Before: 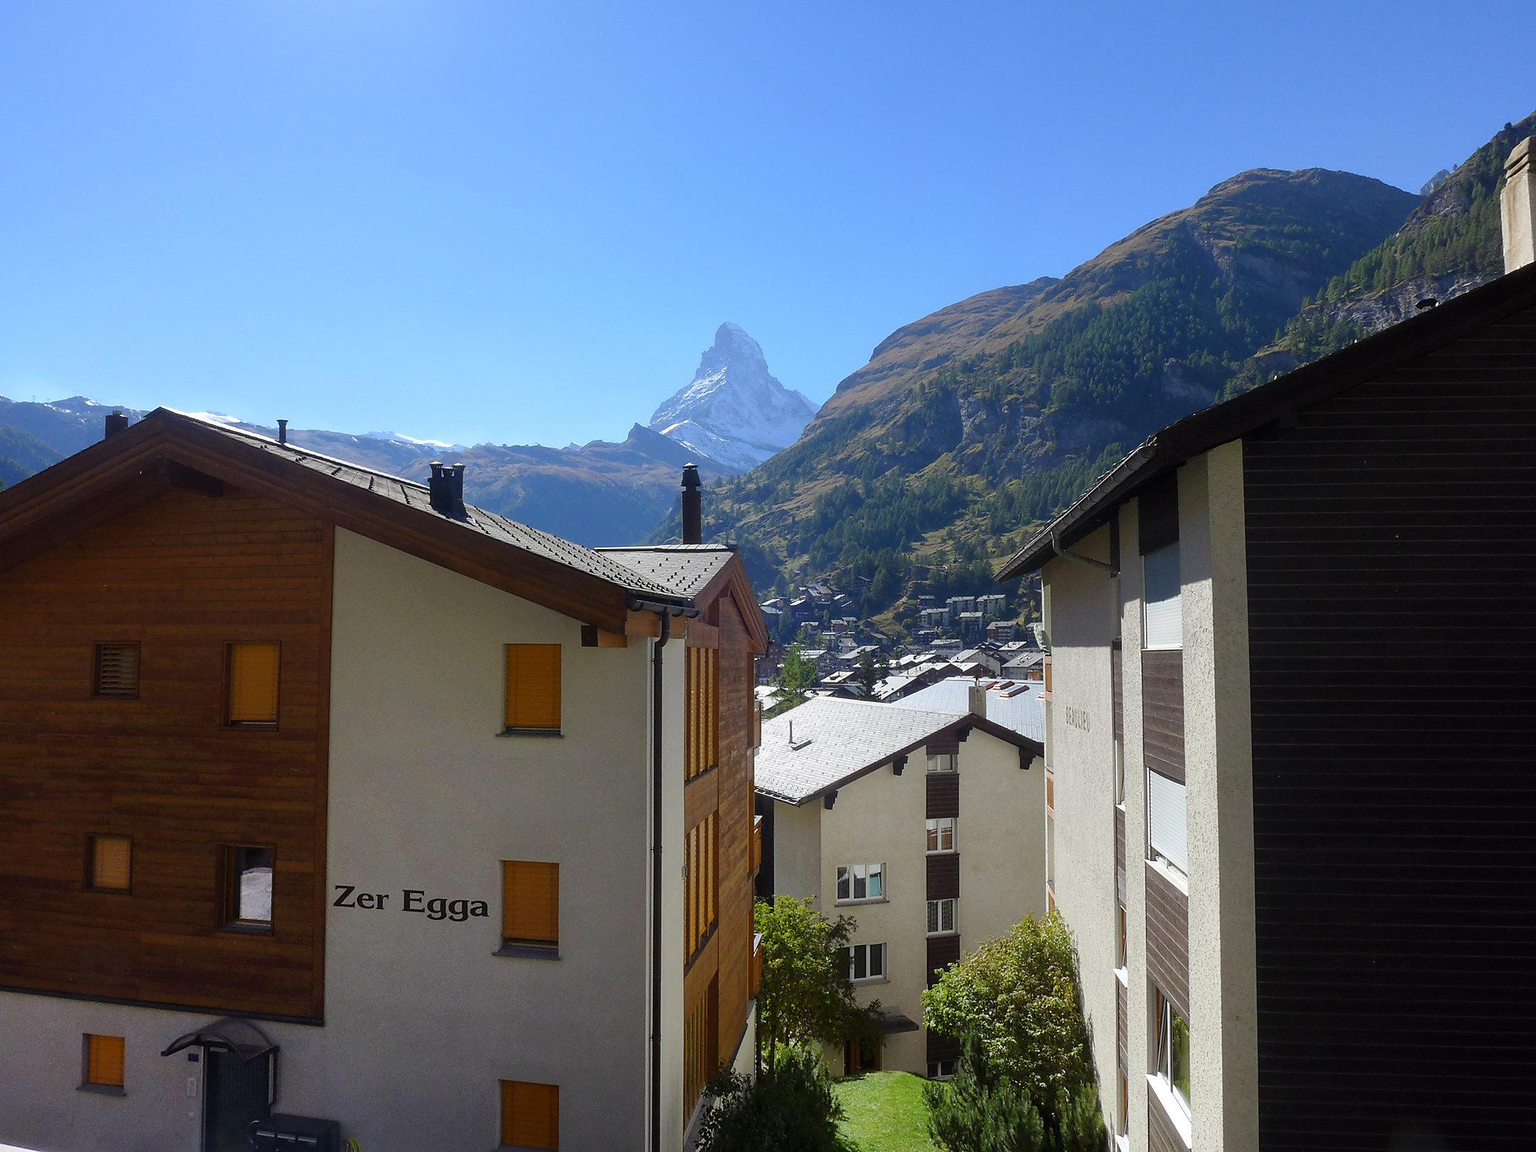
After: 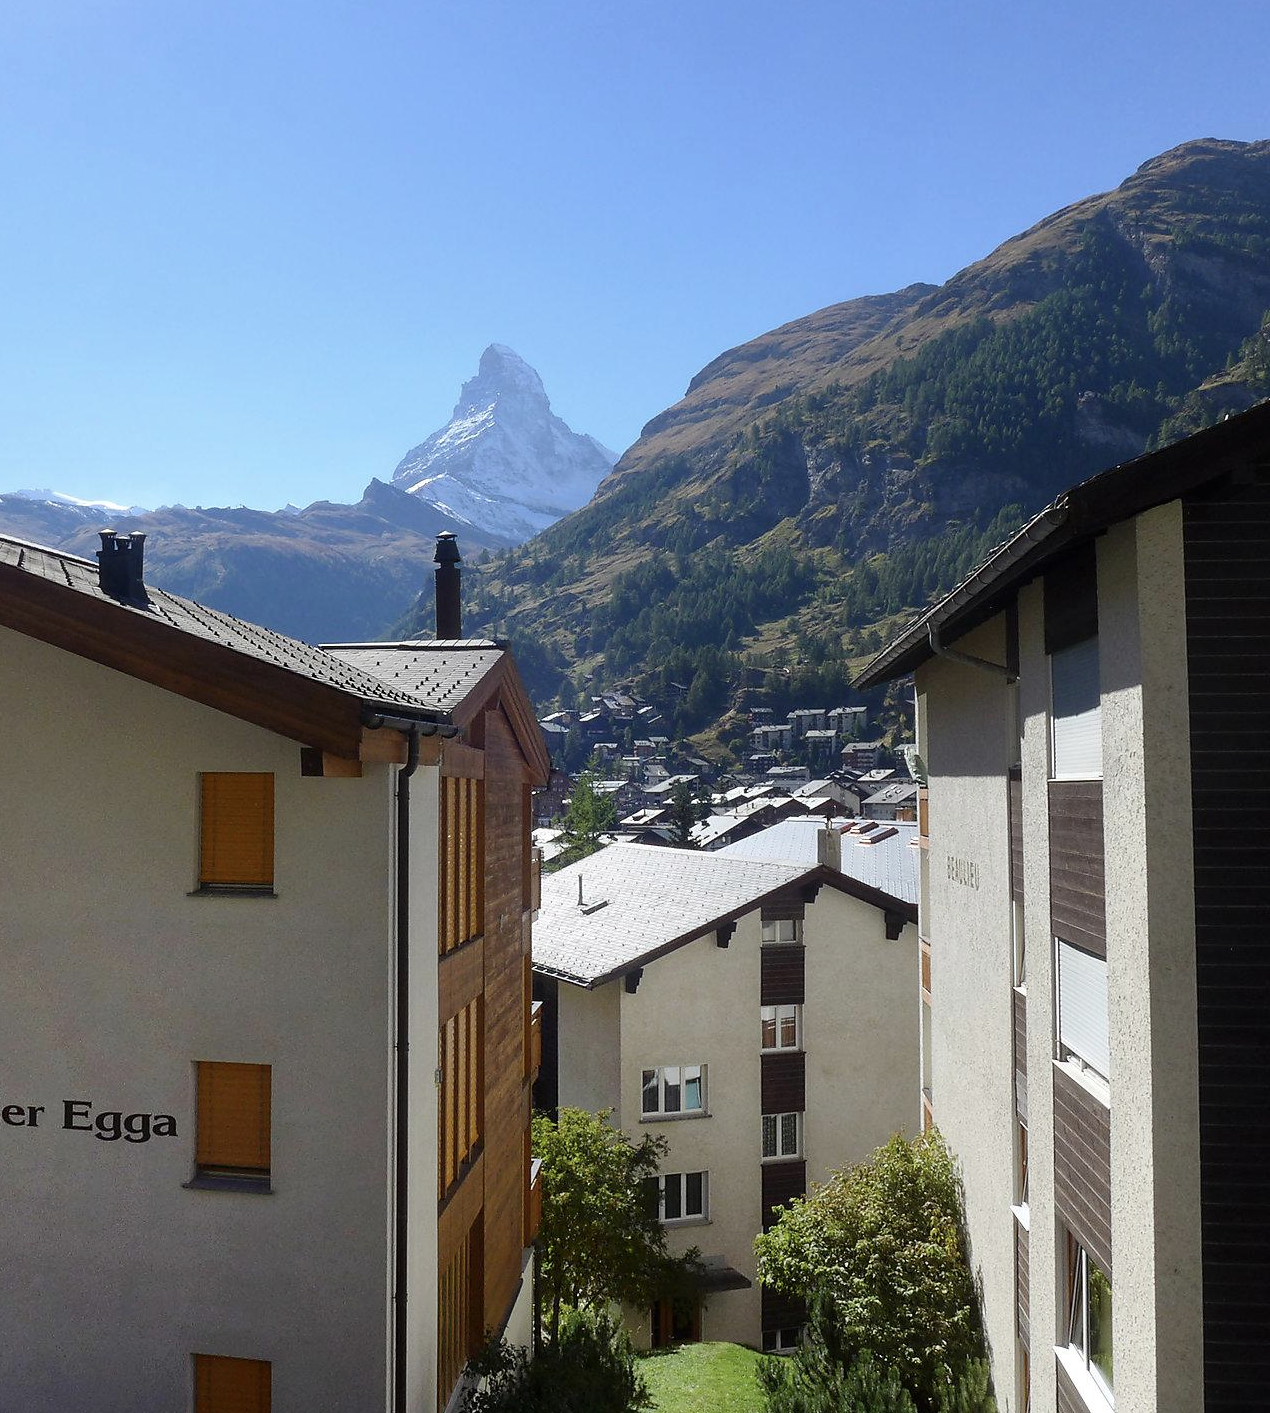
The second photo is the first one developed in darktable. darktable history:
contrast brightness saturation: contrast 0.107, saturation -0.166
crop and rotate: left 23.158%, top 5.636%, right 14.783%, bottom 2.329%
